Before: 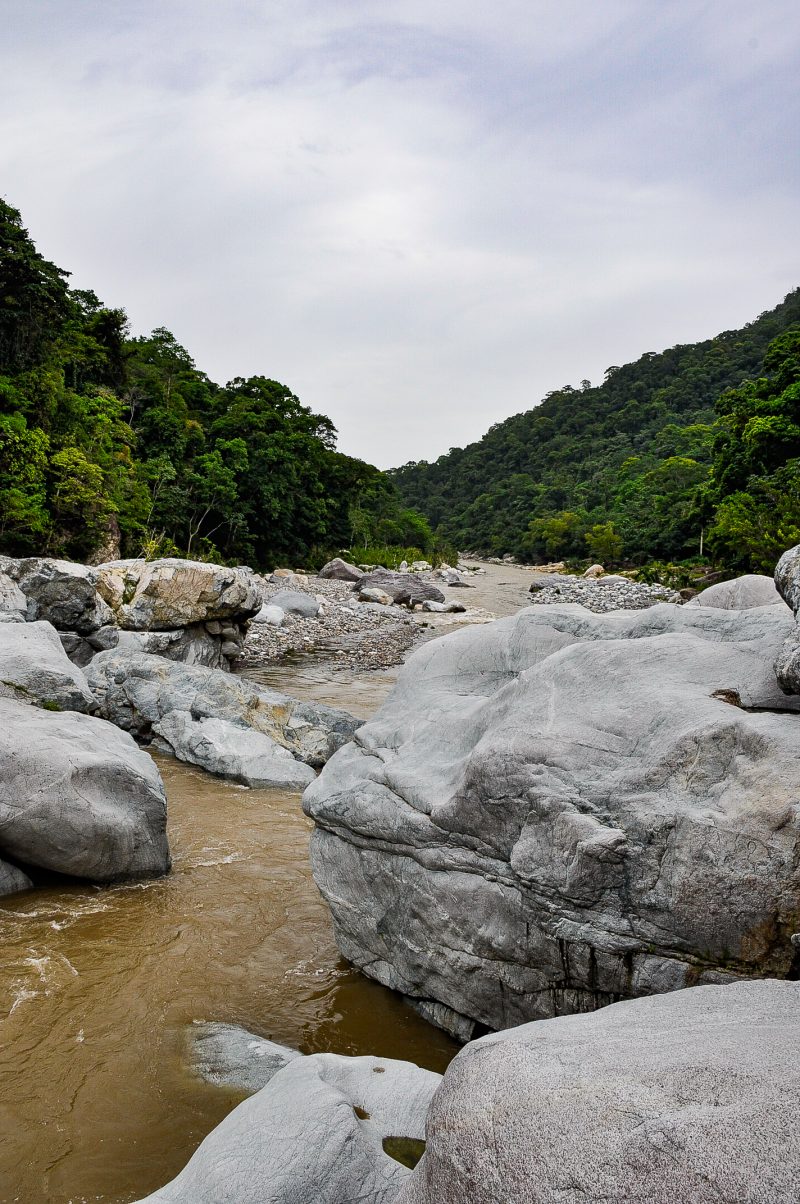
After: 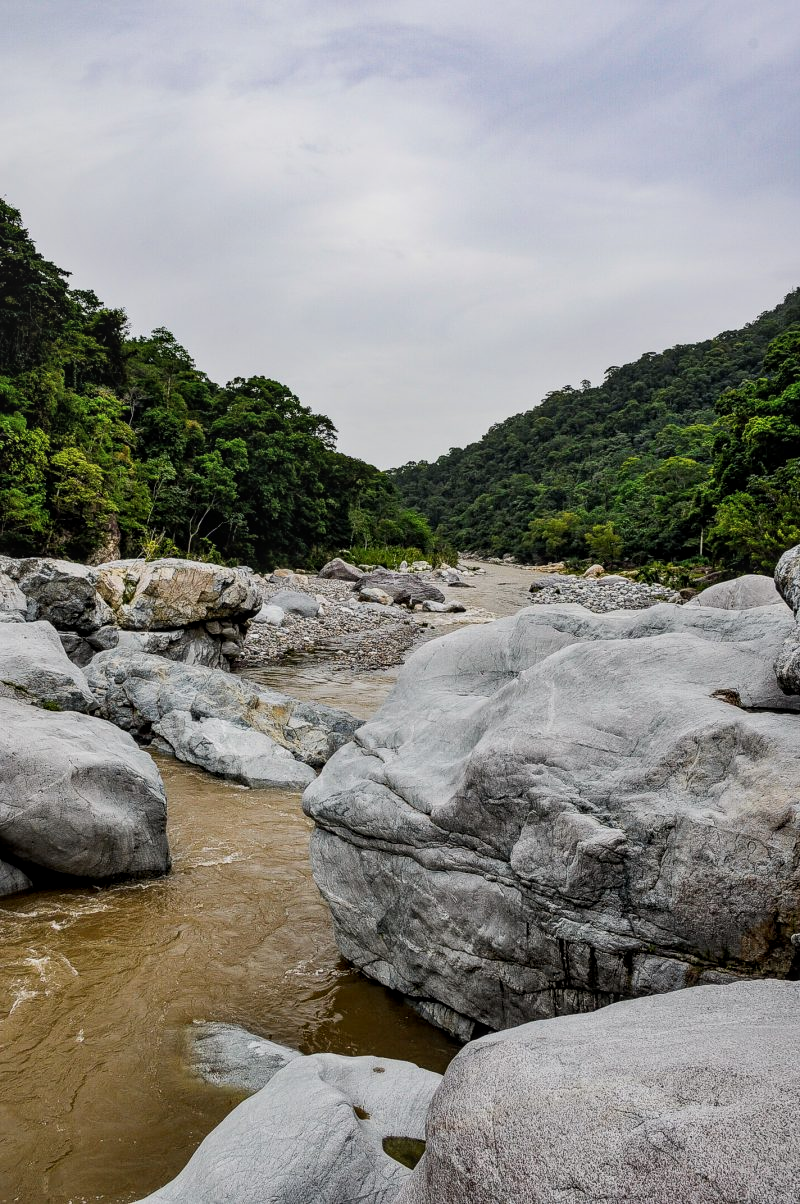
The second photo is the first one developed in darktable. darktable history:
filmic rgb: black relative exposure -11.35 EV, white relative exposure 3.22 EV, hardness 6.76, color science v6 (2022)
local contrast: on, module defaults
